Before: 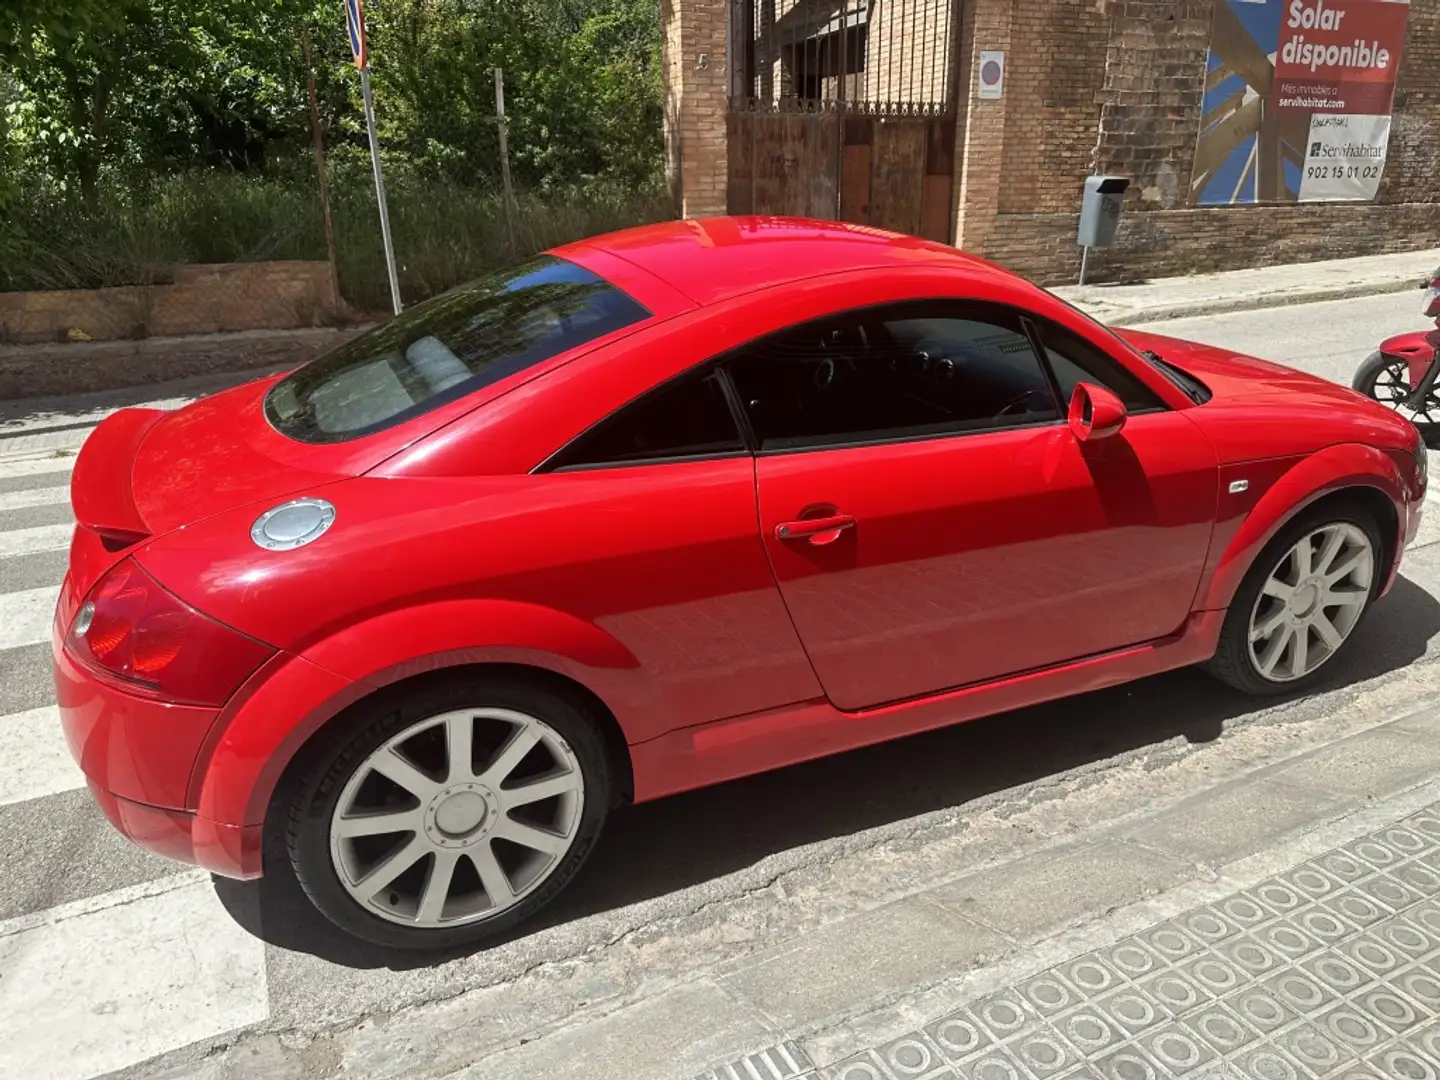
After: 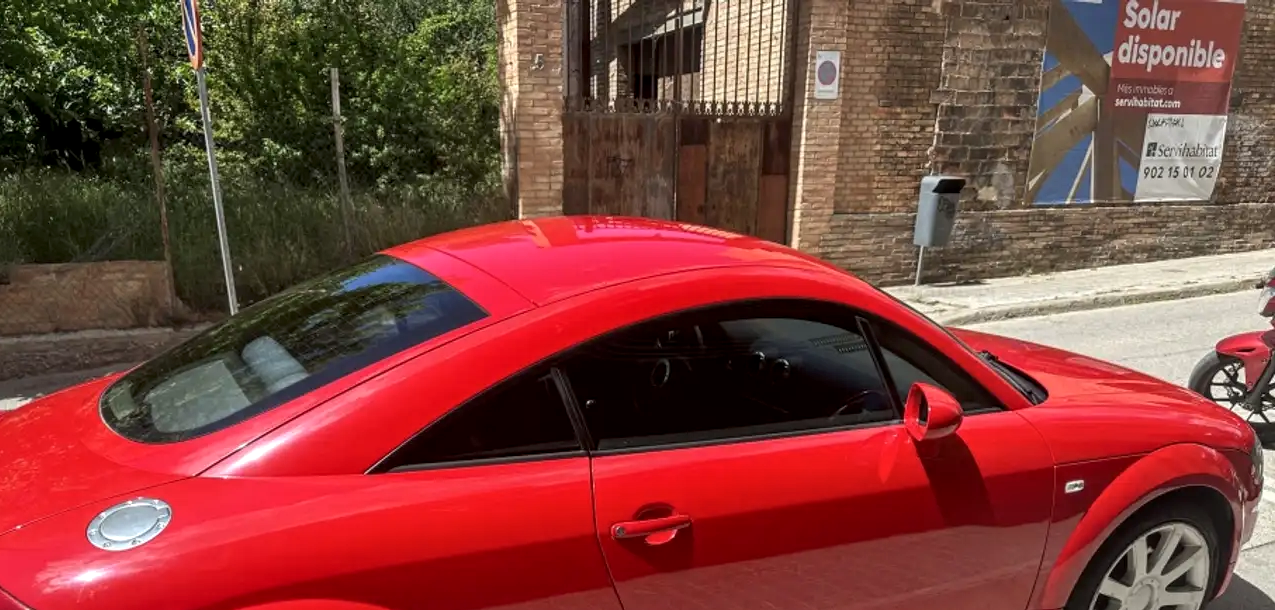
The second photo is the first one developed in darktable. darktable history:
crop and rotate: left 11.444%, bottom 43.464%
local contrast: on, module defaults
